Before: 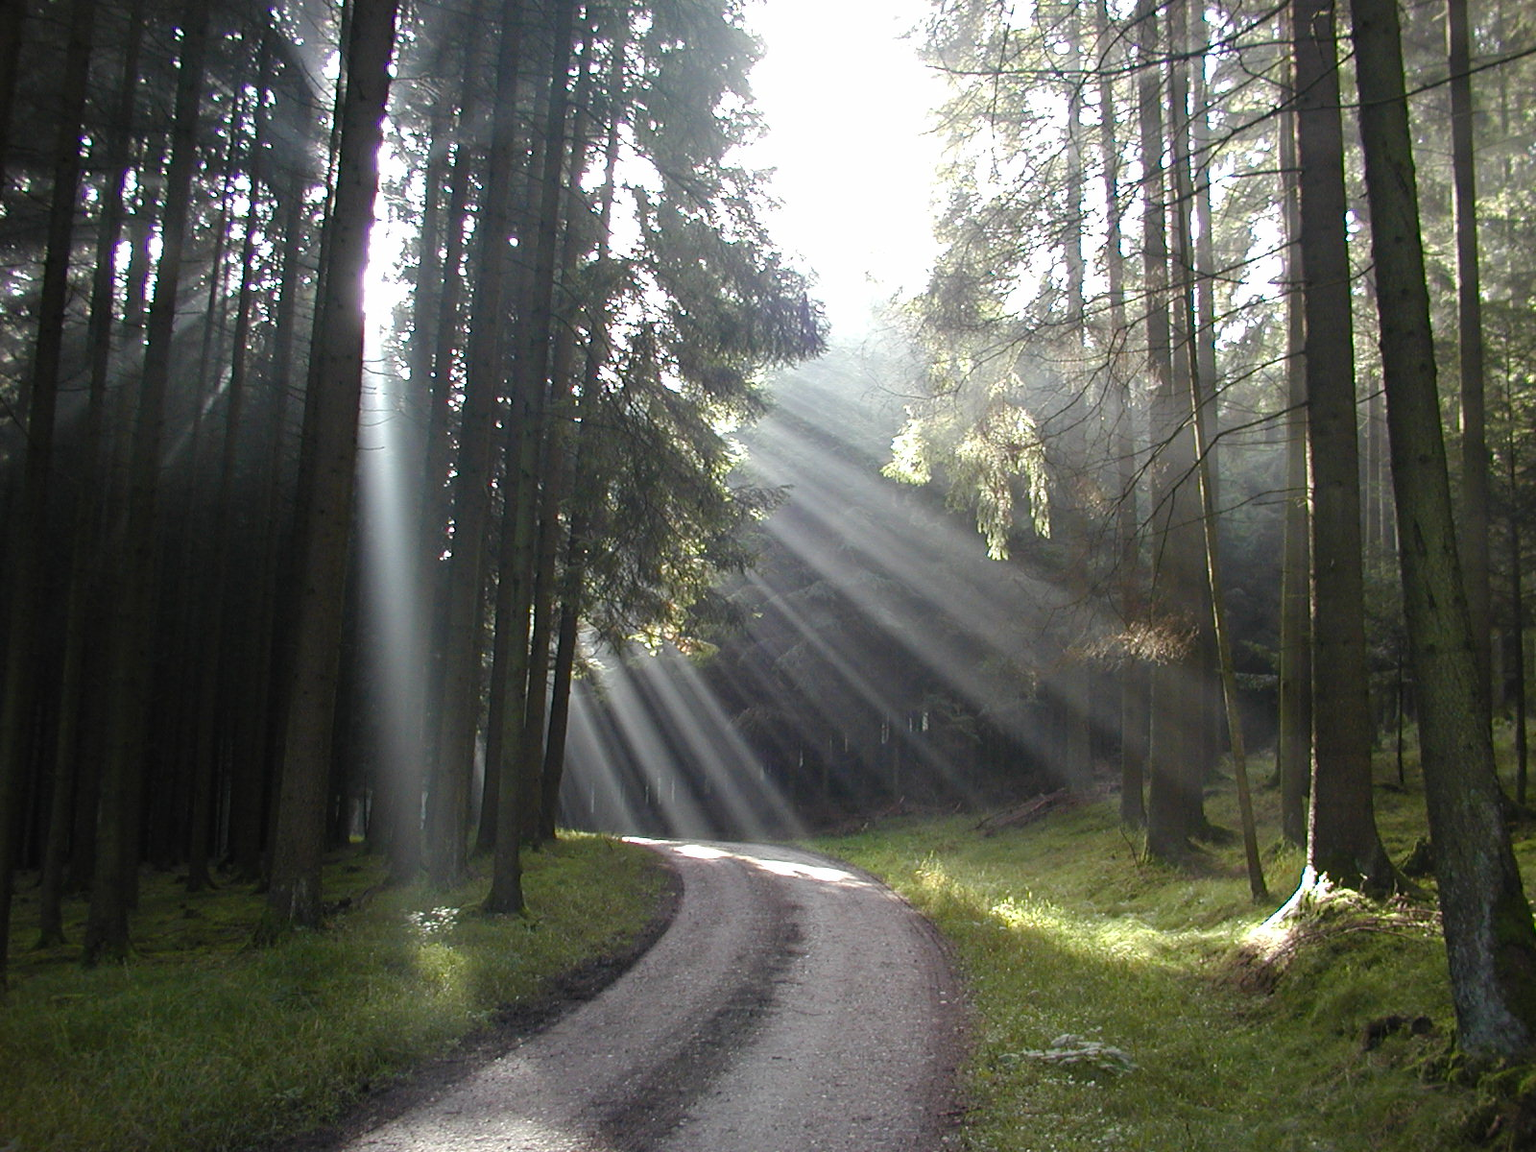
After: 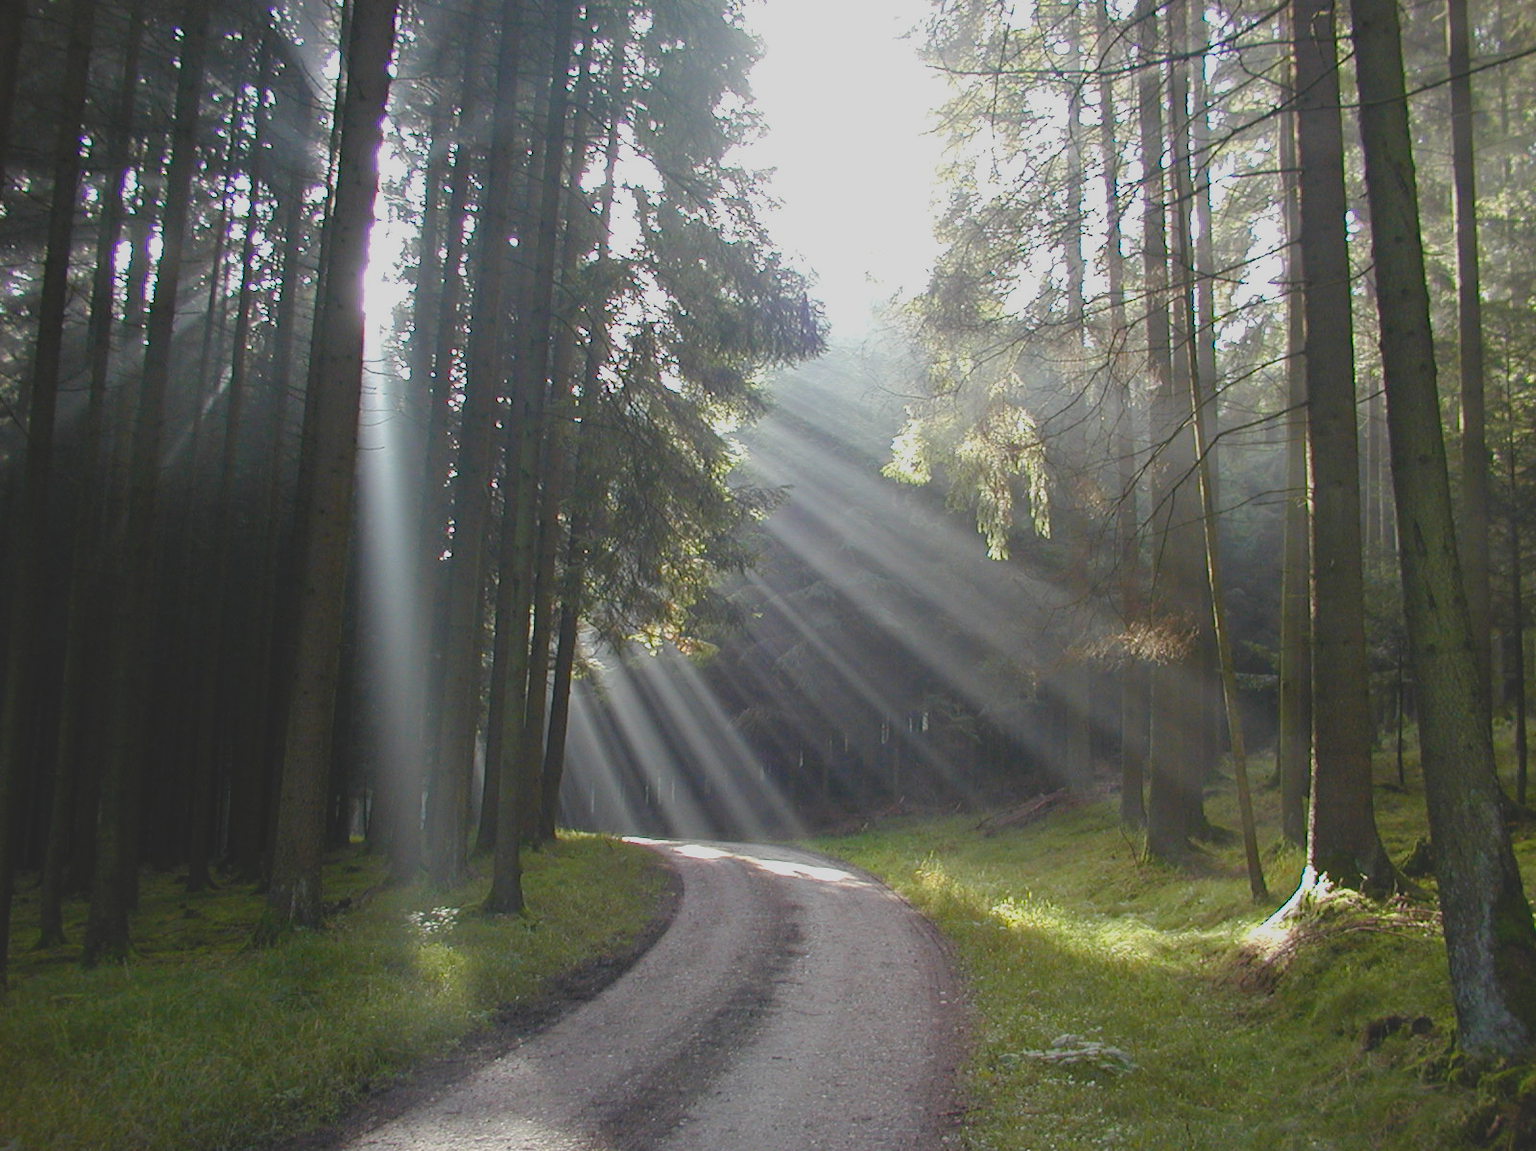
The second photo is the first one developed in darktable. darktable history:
contrast brightness saturation: contrast -0.285
crop: bottom 0.053%
